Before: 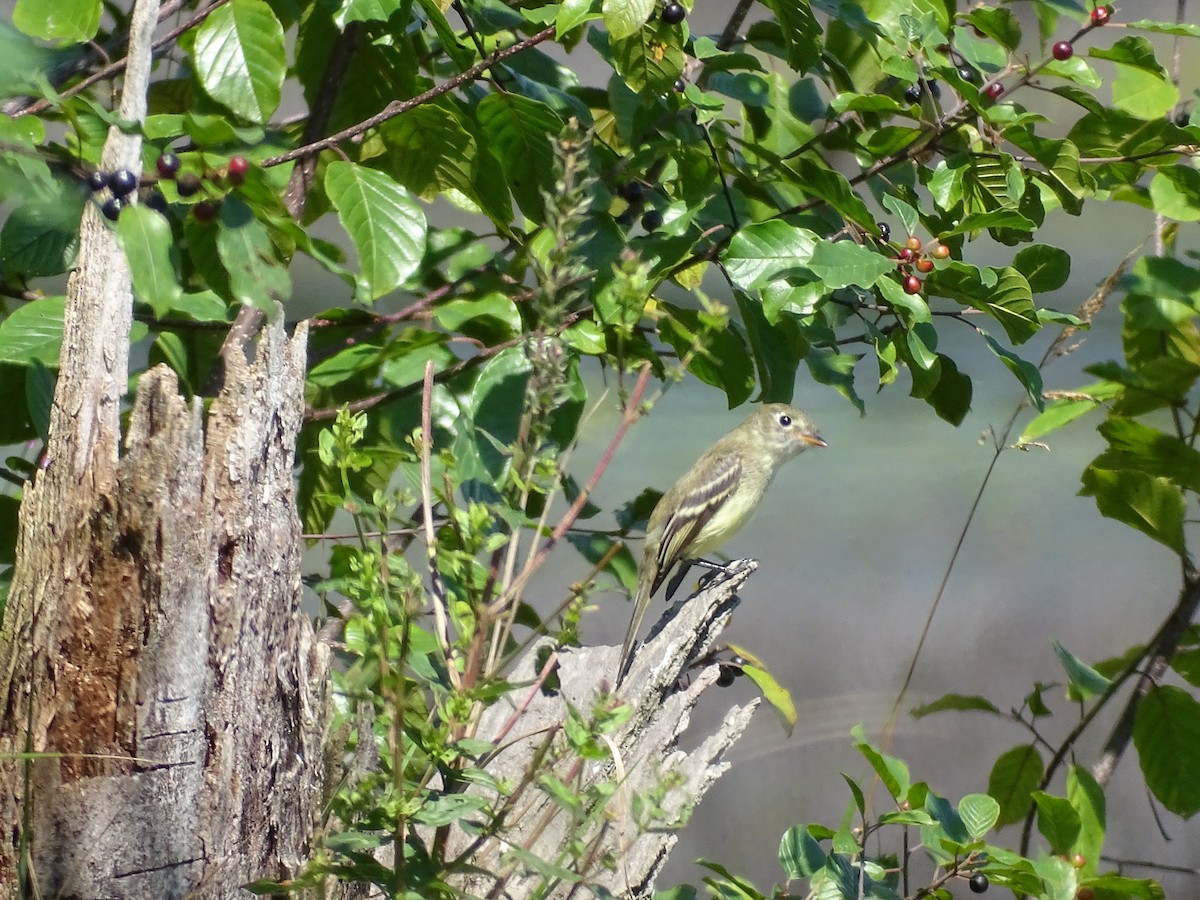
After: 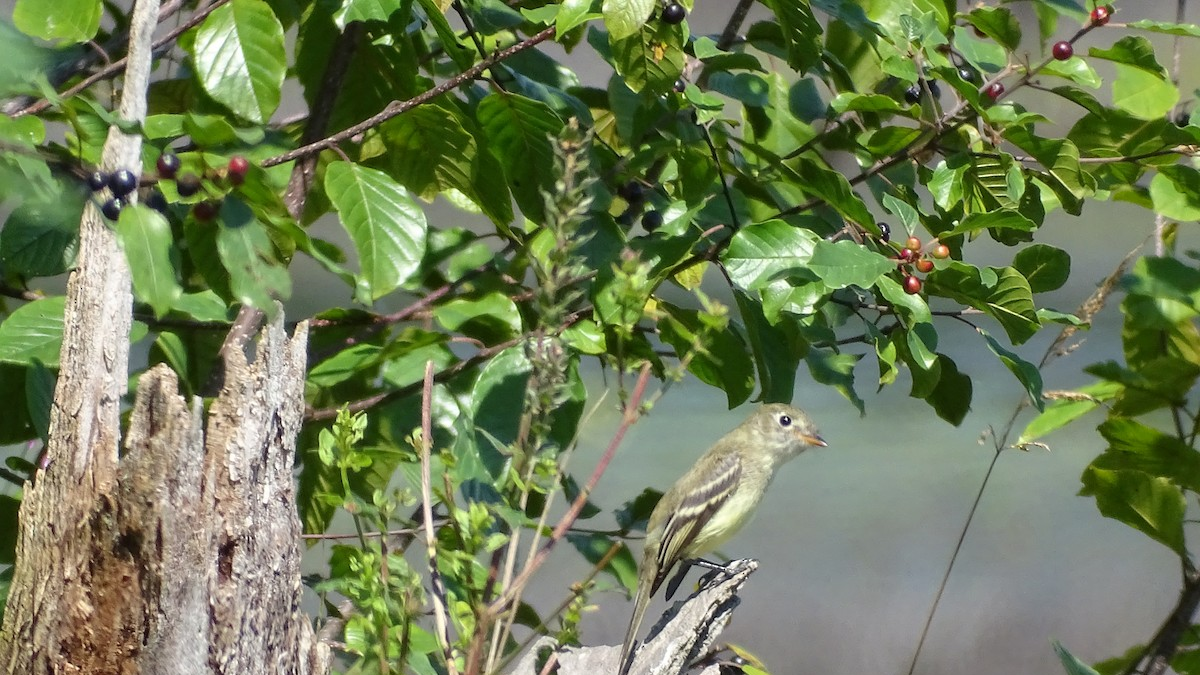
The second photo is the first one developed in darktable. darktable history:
crop: bottom 24.987%
base curve: curves: ch0 [(0, 0) (0.297, 0.298) (1, 1)], preserve colors none
